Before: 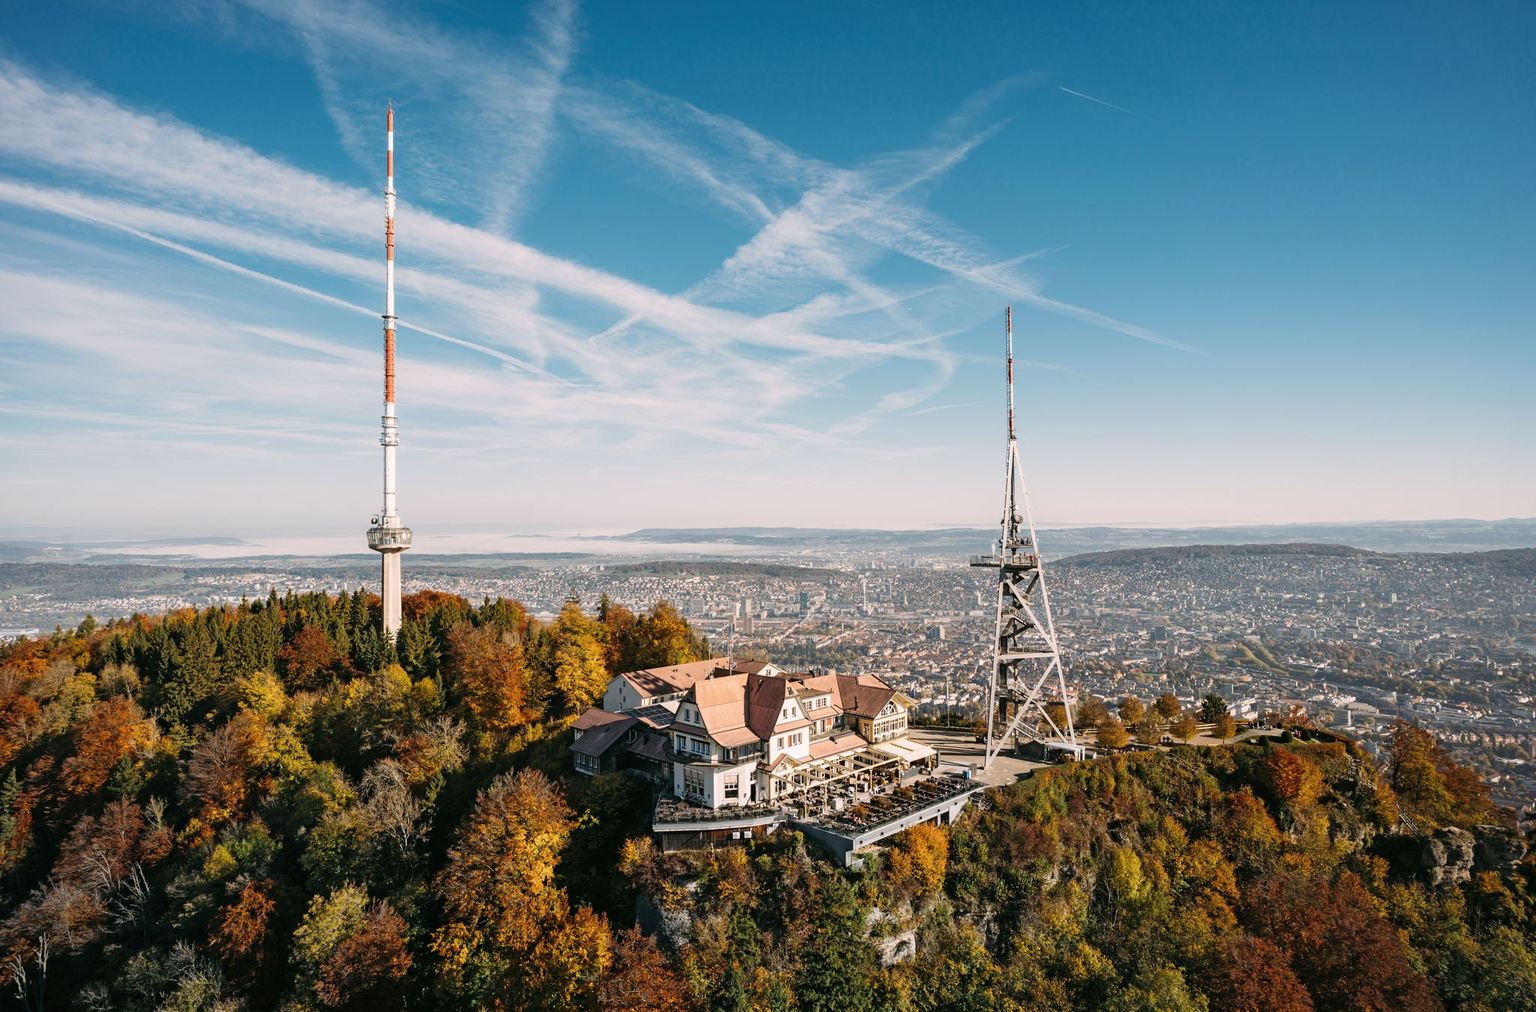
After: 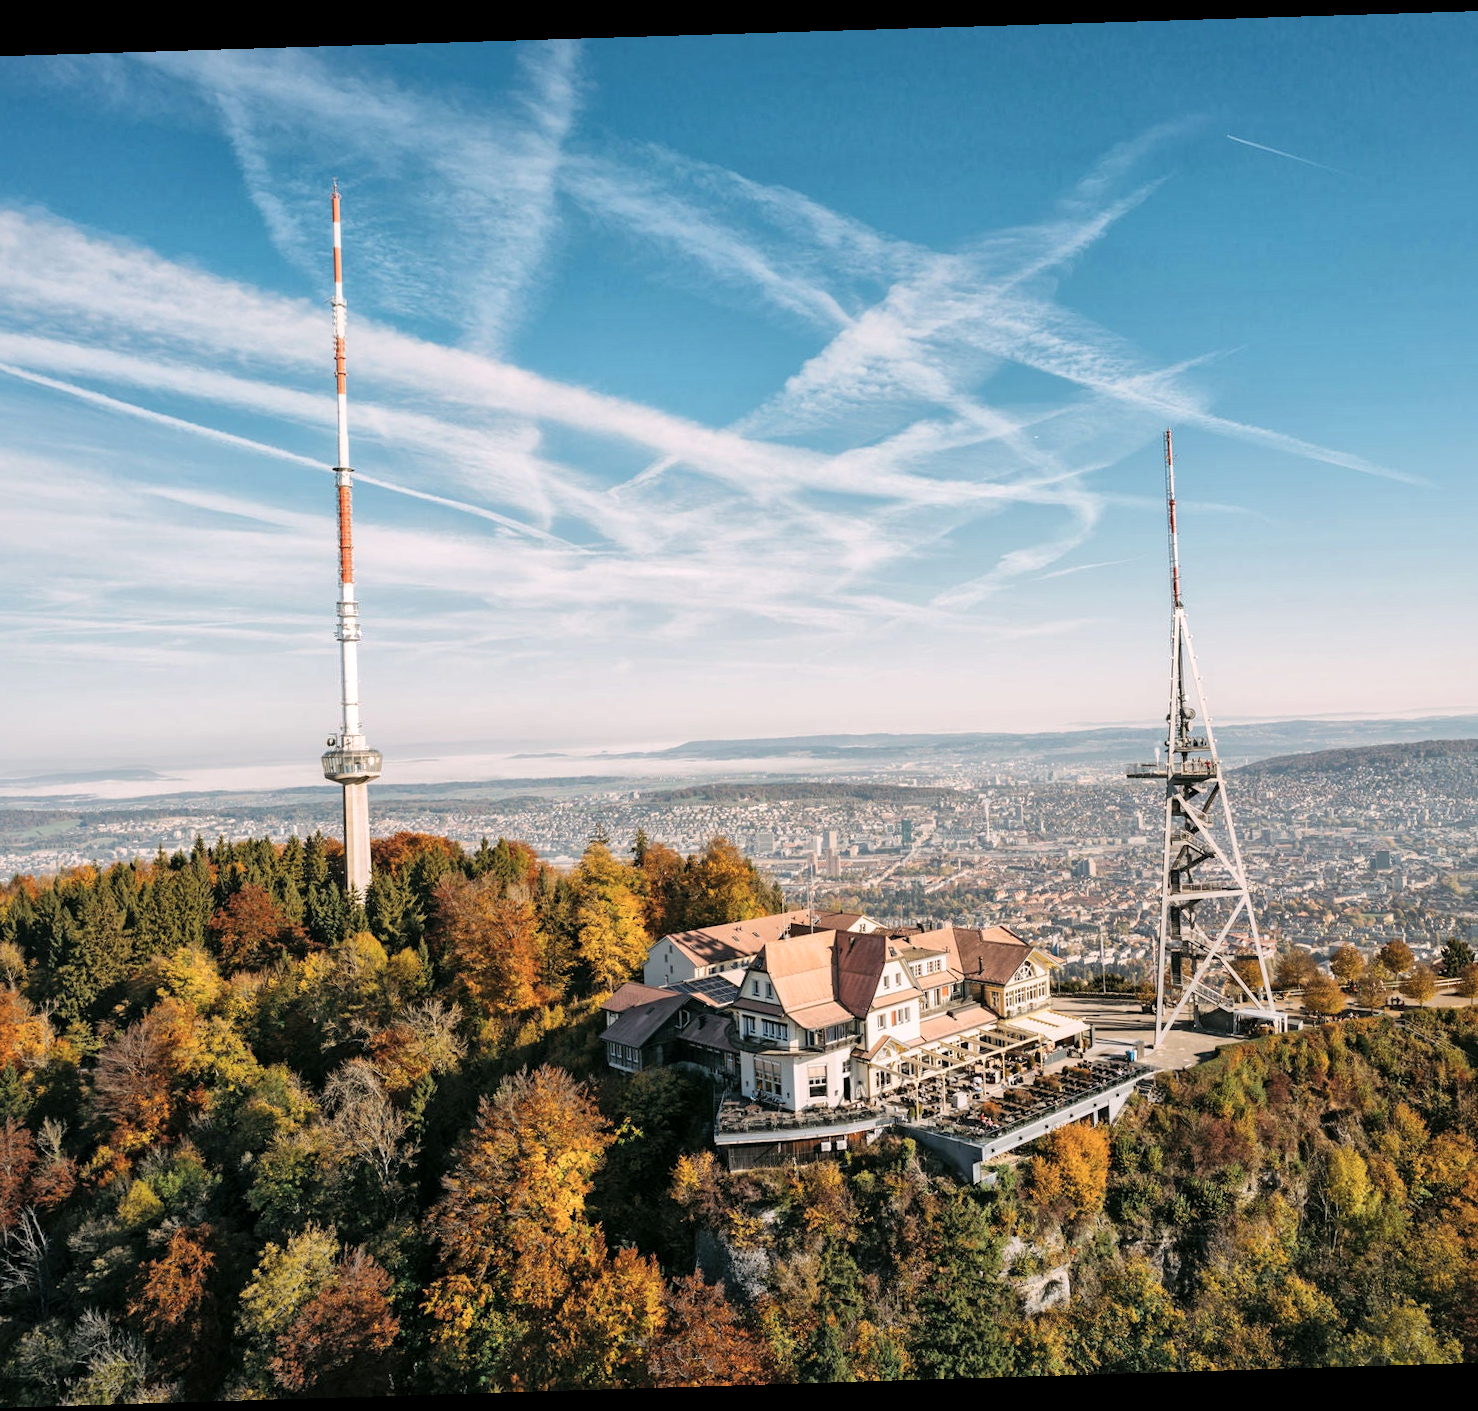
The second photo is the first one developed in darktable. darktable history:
global tonemap: drago (1, 100), detail 1
color balance rgb: perceptual saturation grading › global saturation -1%
crop and rotate: left 9.061%, right 20.142%
rotate and perspective: rotation -1.75°, automatic cropping off
